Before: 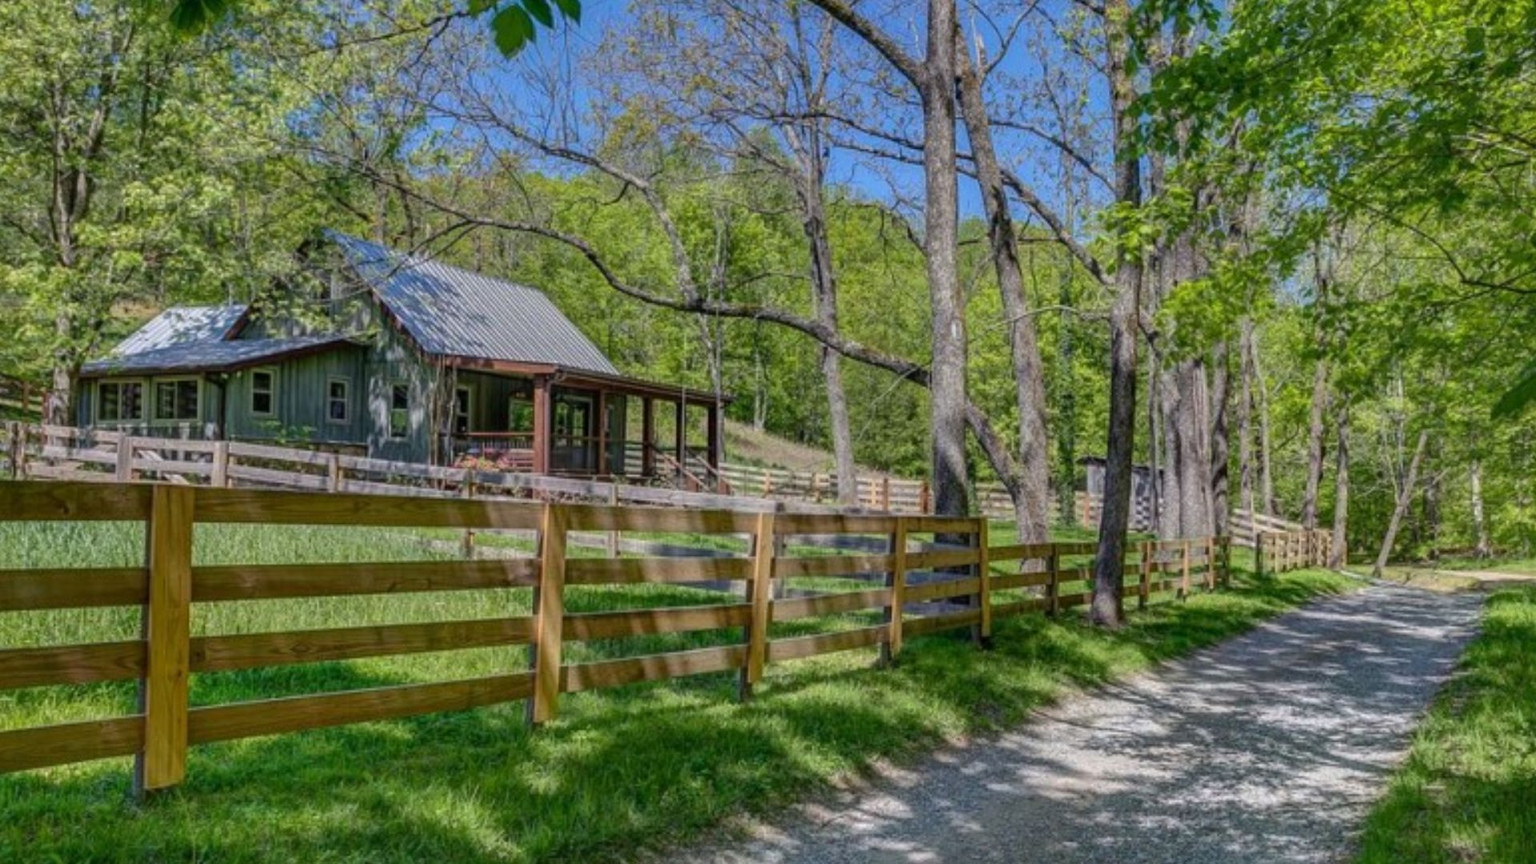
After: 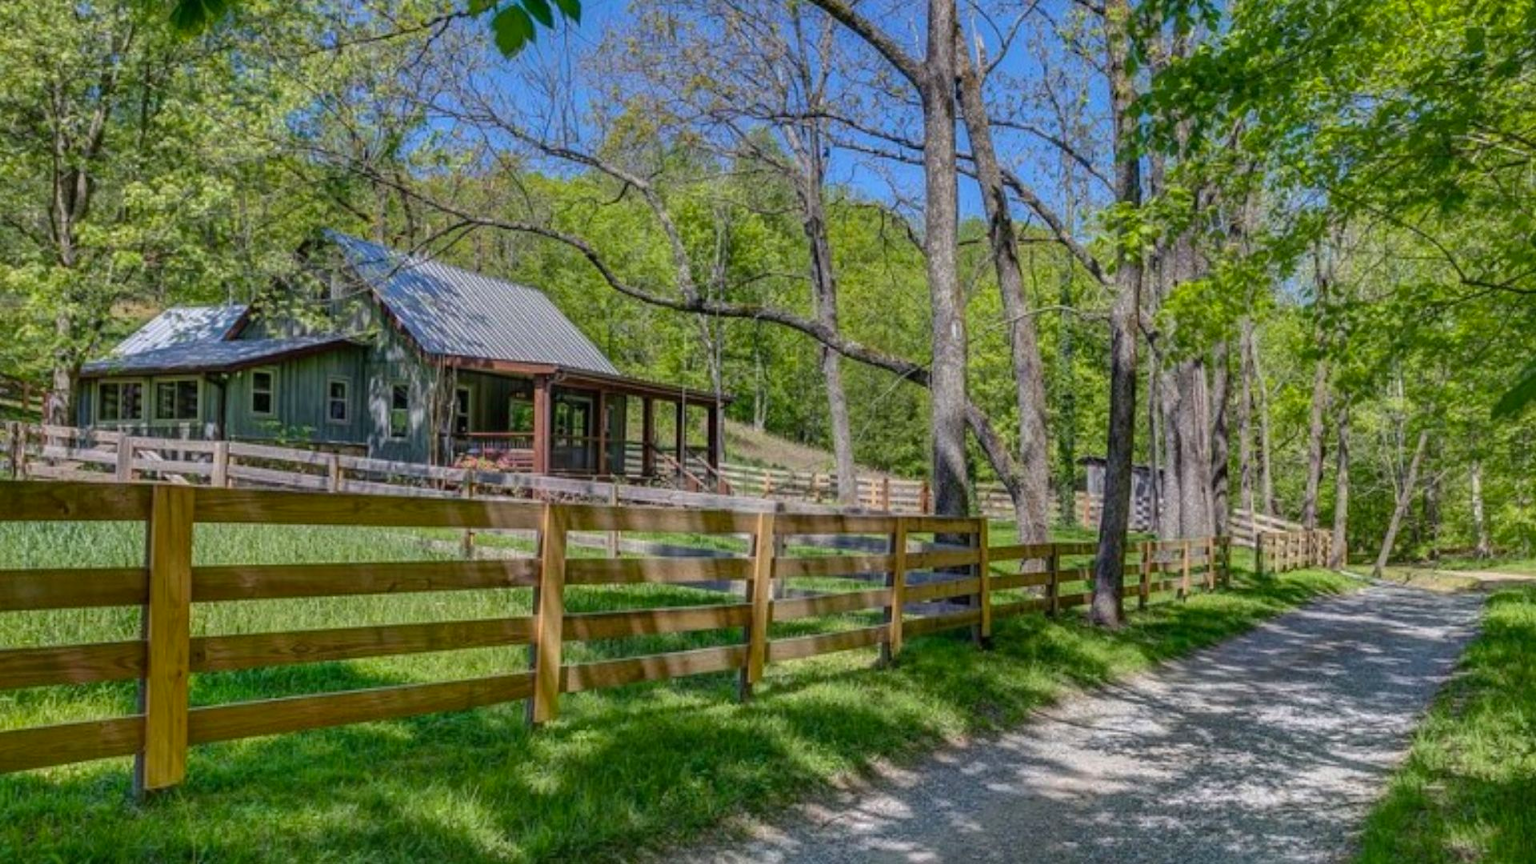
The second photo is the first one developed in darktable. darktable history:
color balance rgb: perceptual saturation grading › global saturation -0.09%, global vibrance 20%
